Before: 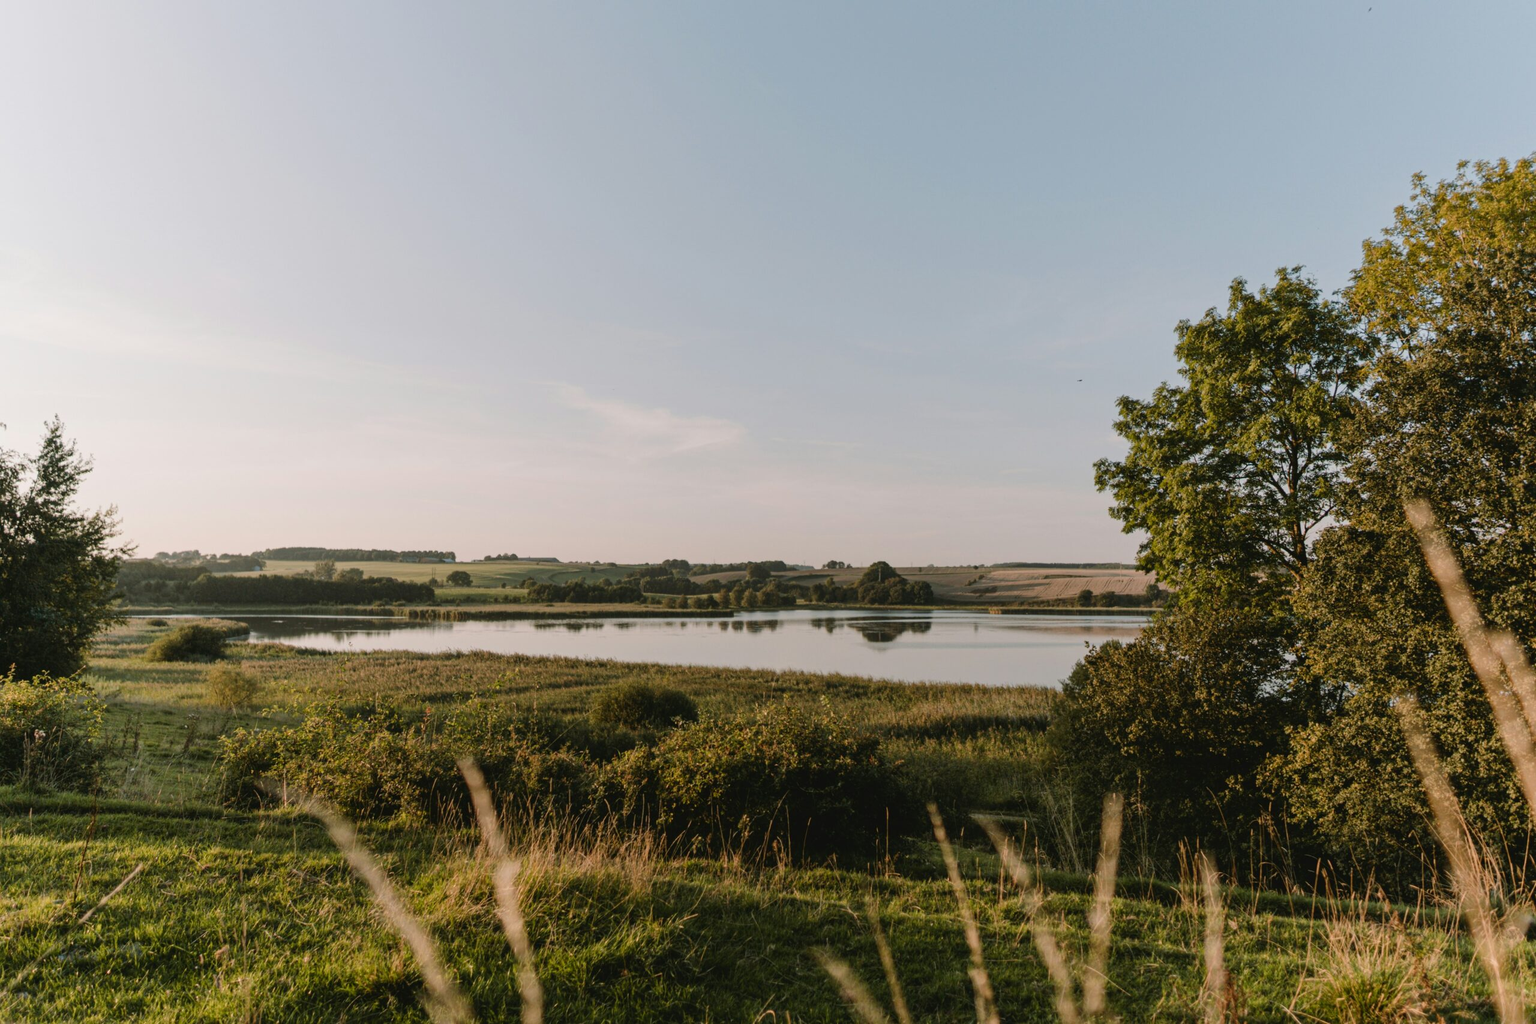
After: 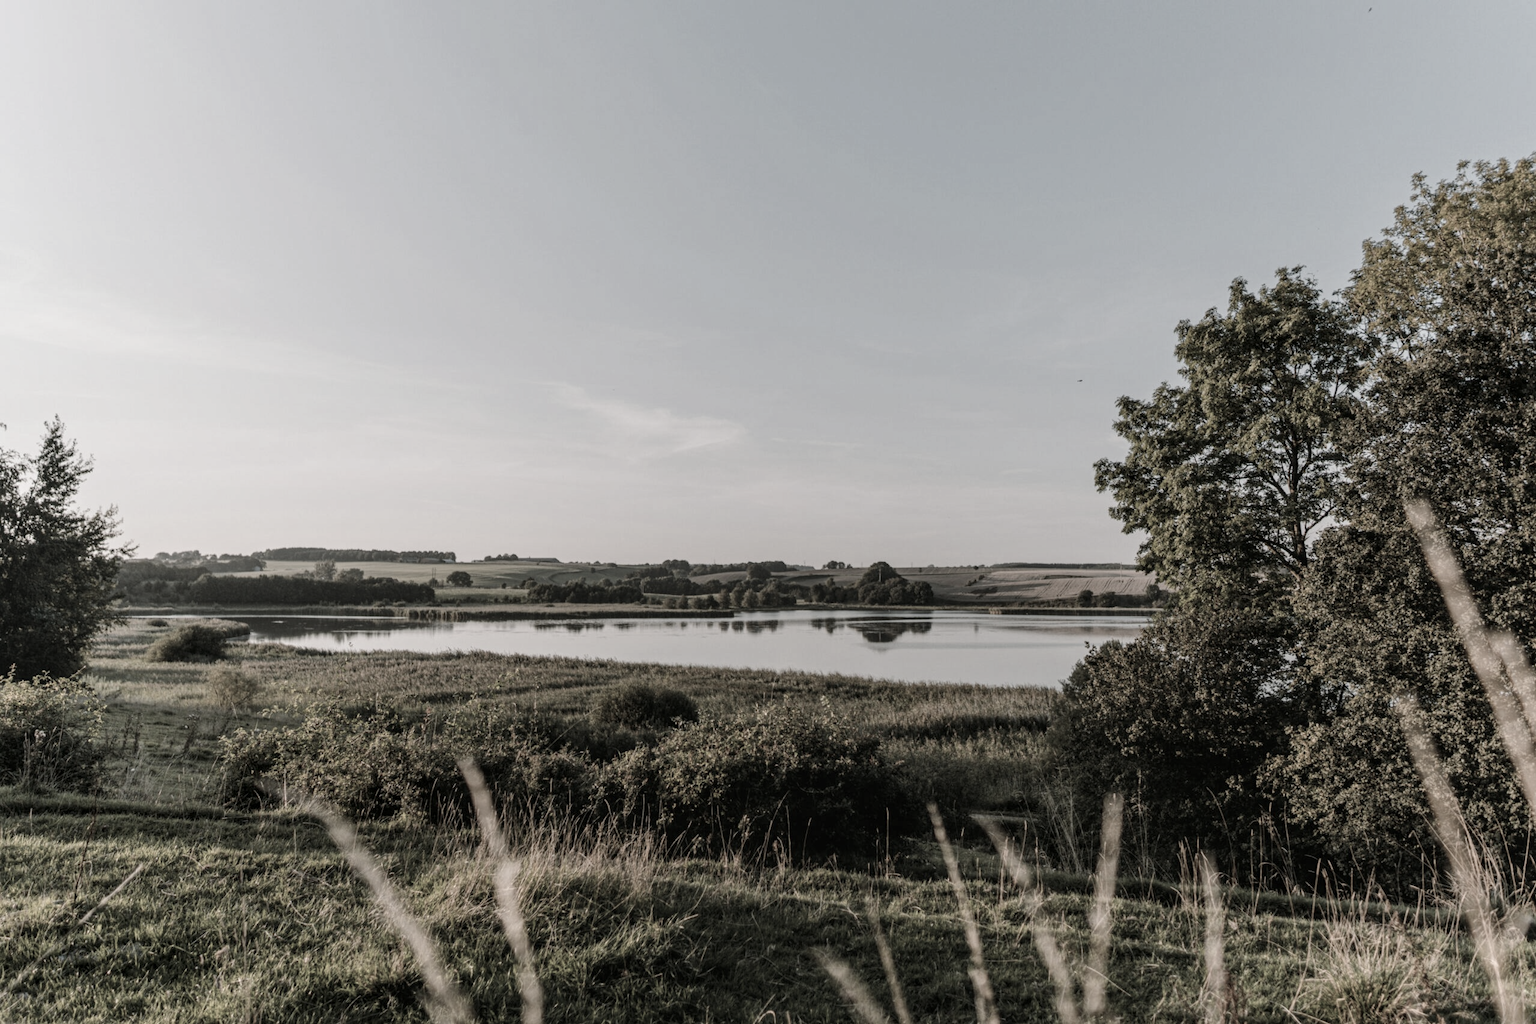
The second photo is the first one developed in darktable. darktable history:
color correction: saturation 0.3
local contrast: detail 130%
